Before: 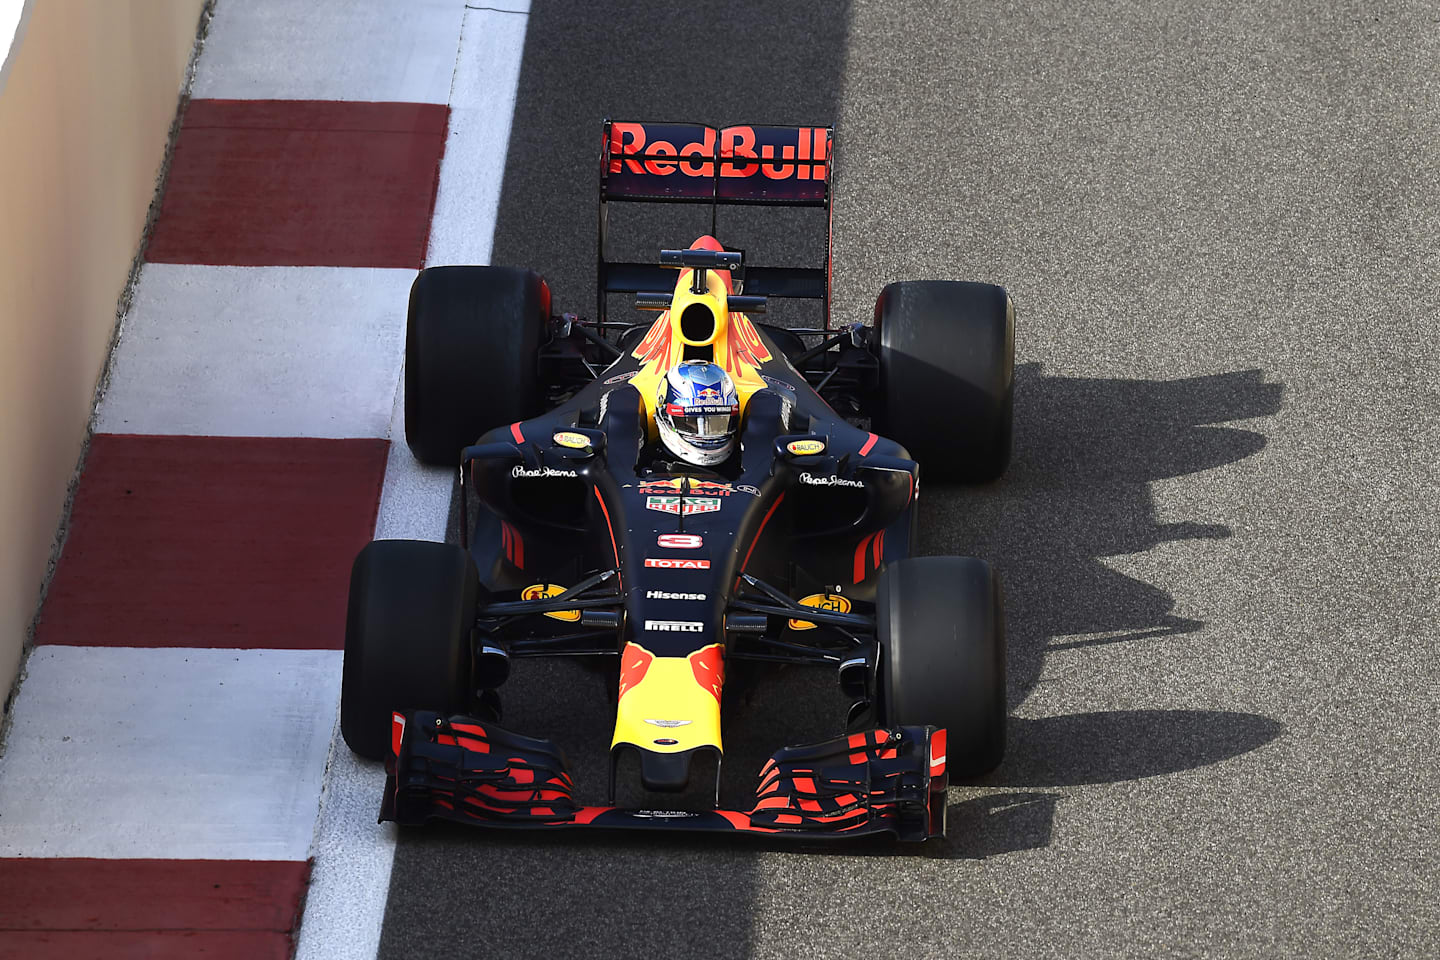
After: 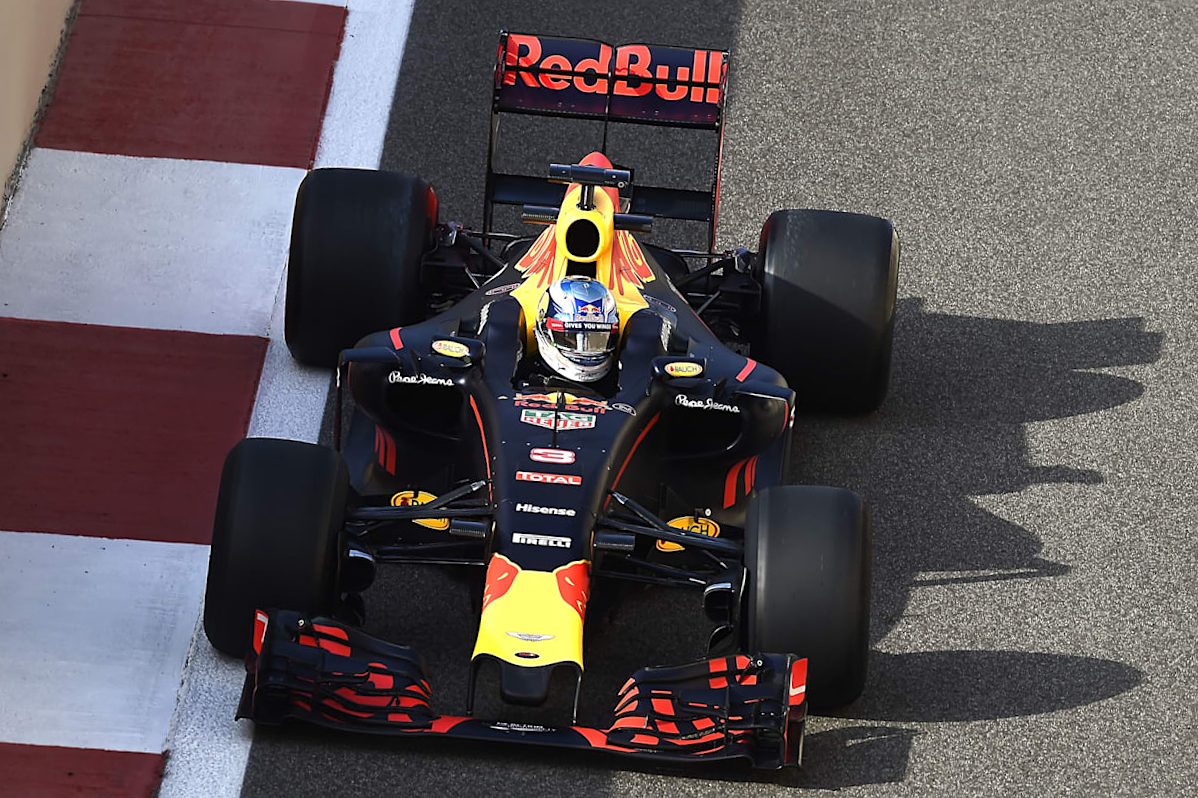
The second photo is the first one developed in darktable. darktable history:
crop and rotate: angle -3.27°, left 5.211%, top 5.211%, right 4.607%, bottom 4.607%
sharpen: amount 0.2
